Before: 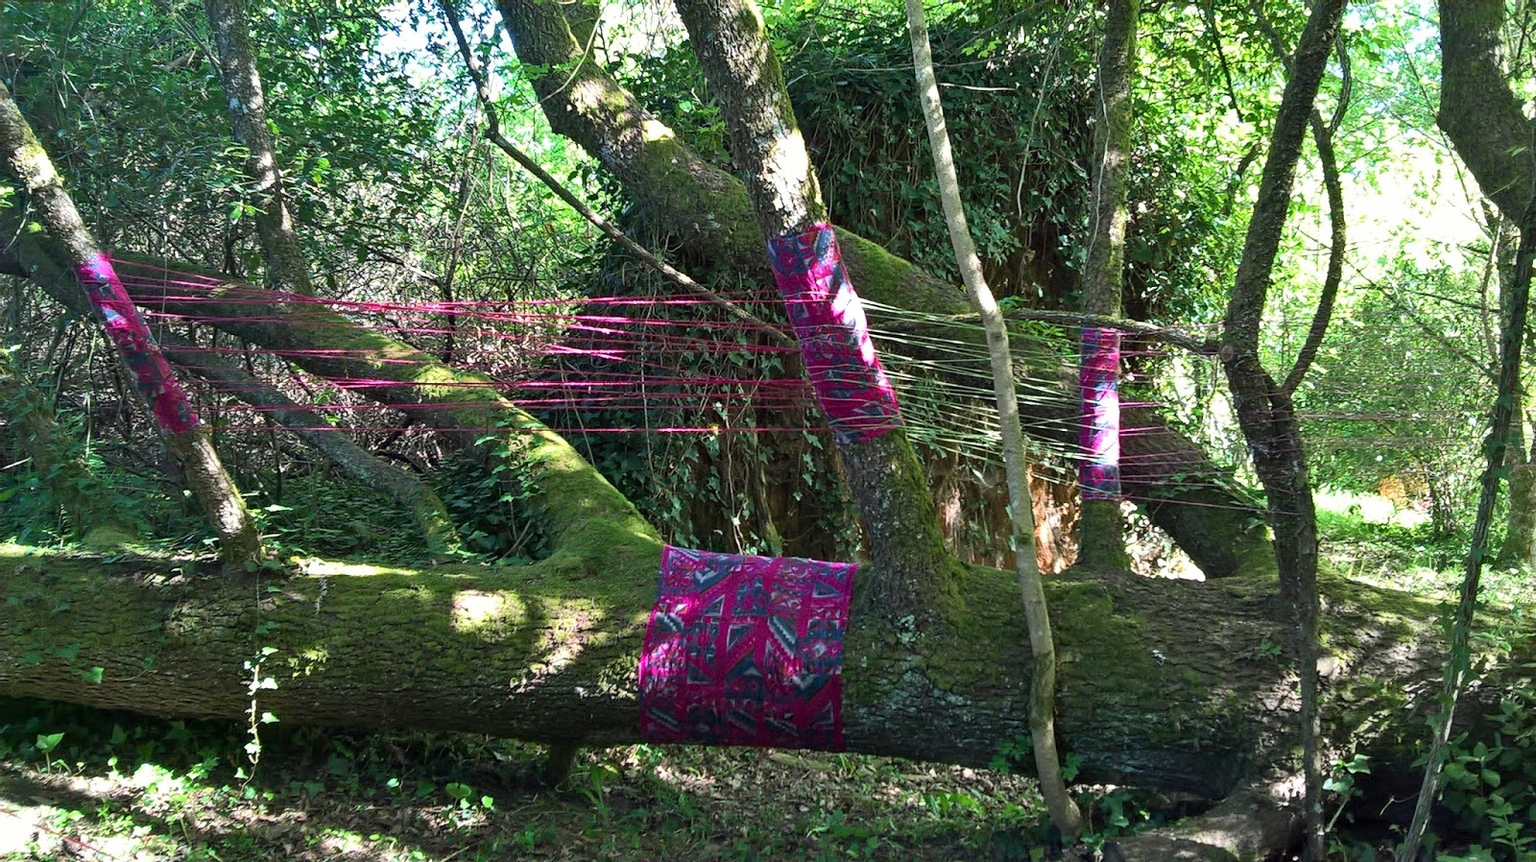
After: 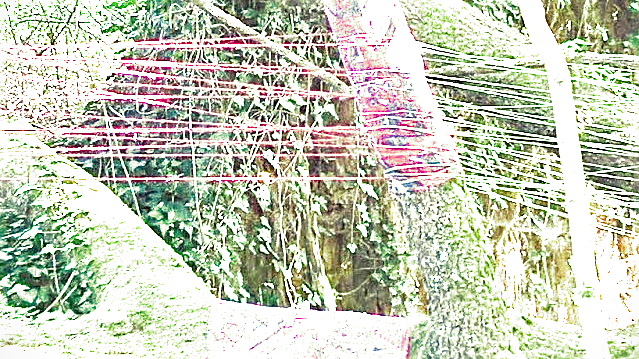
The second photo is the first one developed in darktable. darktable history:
crop: left 30%, top 30%, right 30%, bottom 30%
exposure: black level correction 0, exposure 4 EV, compensate exposure bias true, compensate highlight preservation false
sharpen: on, module defaults
vignetting: fall-off start 97.28%, fall-off radius 79%, brightness -0.462, saturation -0.3, width/height ratio 1.114, dithering 8-bit output, unbound false
split-toning: shadows › hue 290.82°, shadows › saturation 0.34, highlights › saturation 0.38, balance 0, compress 50%
color balance: contrast 8.5%, output saturation 105%
